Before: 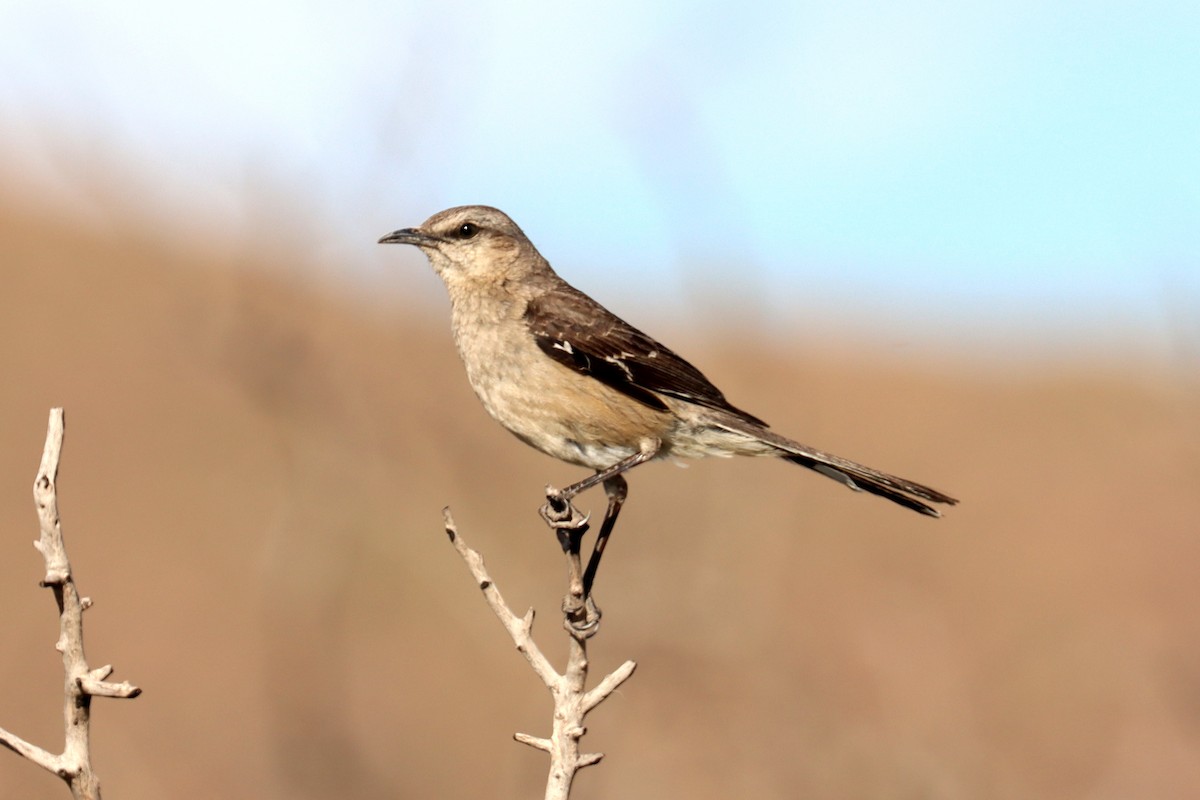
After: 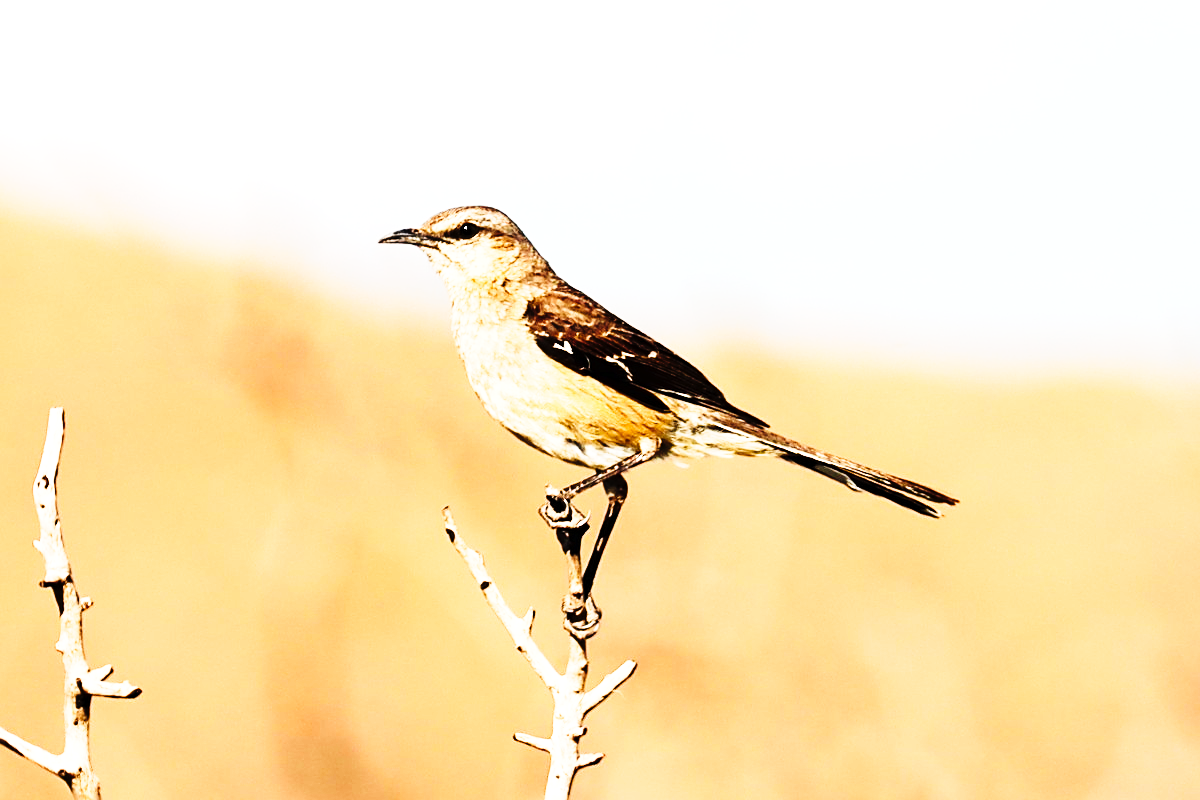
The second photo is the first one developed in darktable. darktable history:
tone curve: curves: ch0 [(0, 0) (0.003, 0.005) (0.011, 0.008) (0.025, 0.01) (0.044, 0.014) (0.069, 0.017) (0.1, 0.022) (0.136, 0.028) (0.177, 0.037) (0.224, 0.049) (0.277, 0.091) (0.335, 0.168) (0.399, 0.292) (0.468, 0.463) (0.543, 0.637) (0.623, 0.792) (0.709, 0.903) (0.801, 0.963) (0.898, 0.985) (1, 1)], preserve colors none
sharpen: on, module defaults
exposure: exposure 0.506 EV, compensate highlight preservation false
